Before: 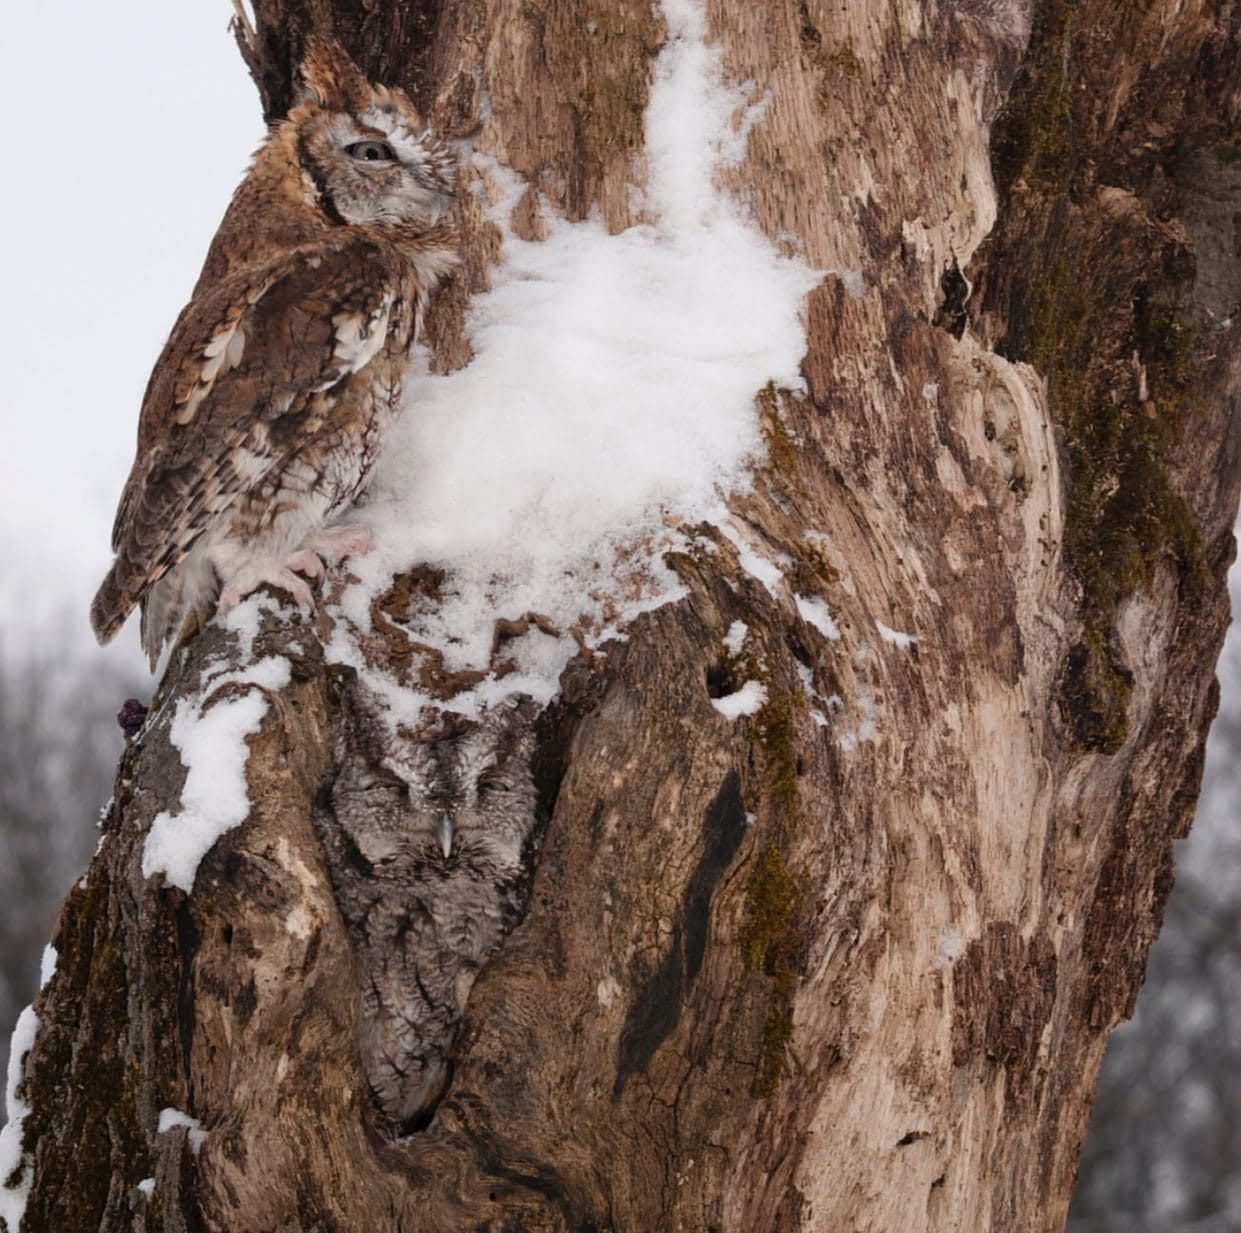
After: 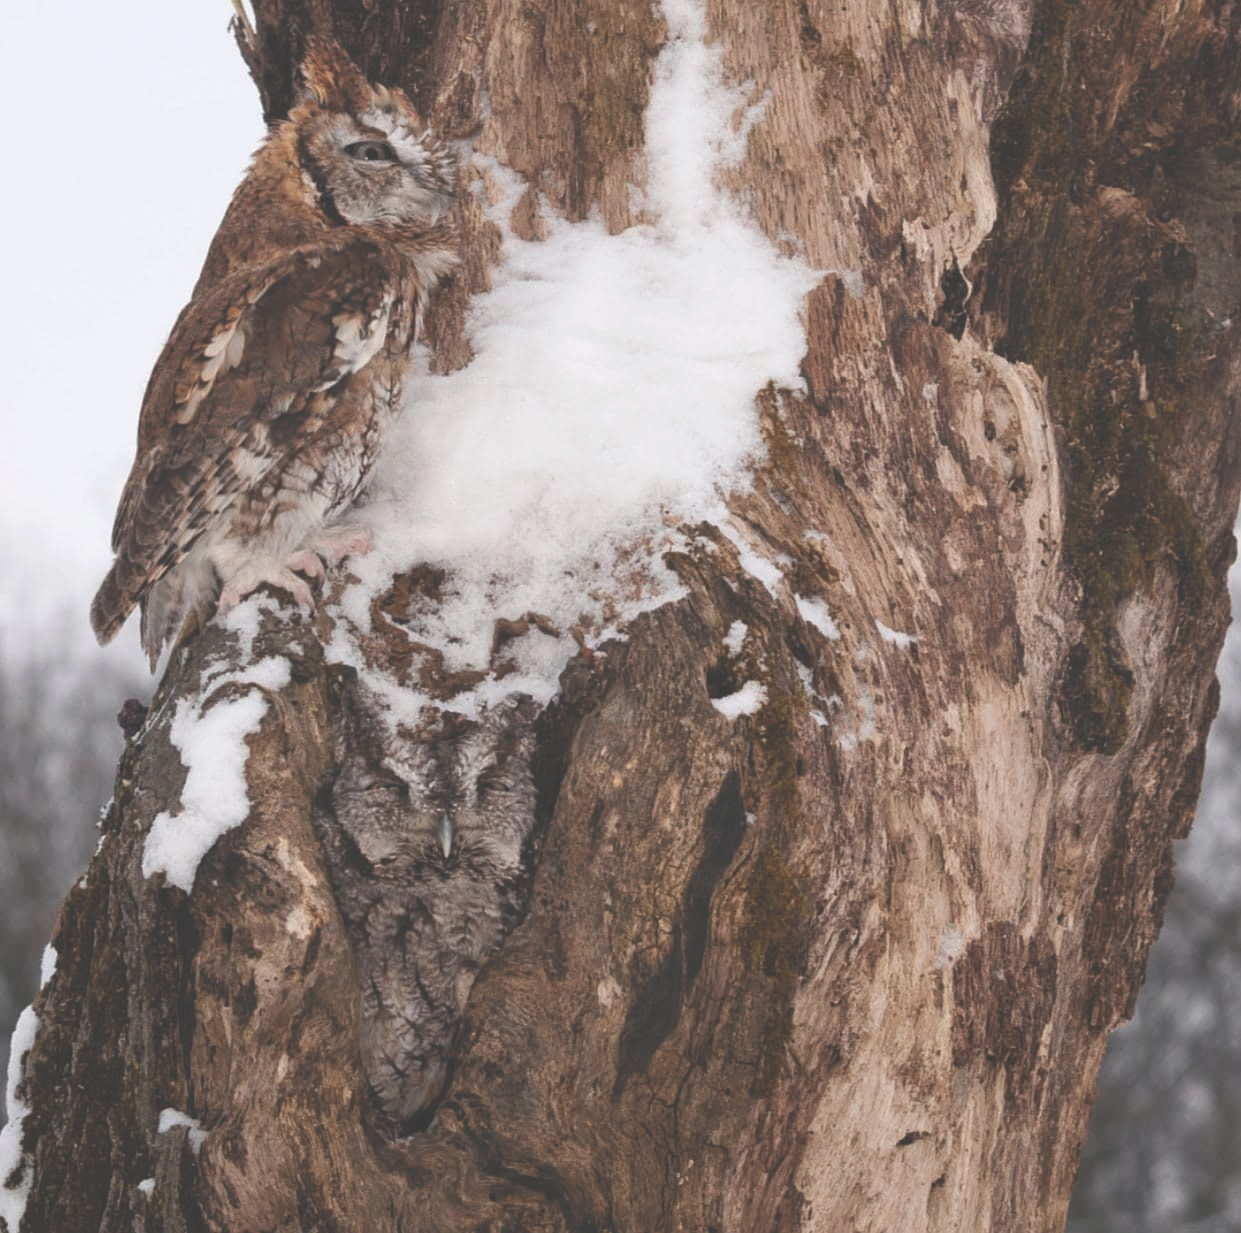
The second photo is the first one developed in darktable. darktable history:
exposure: black level correction -0.04, exposure 0.064 EV, compensate highlight preservation false
